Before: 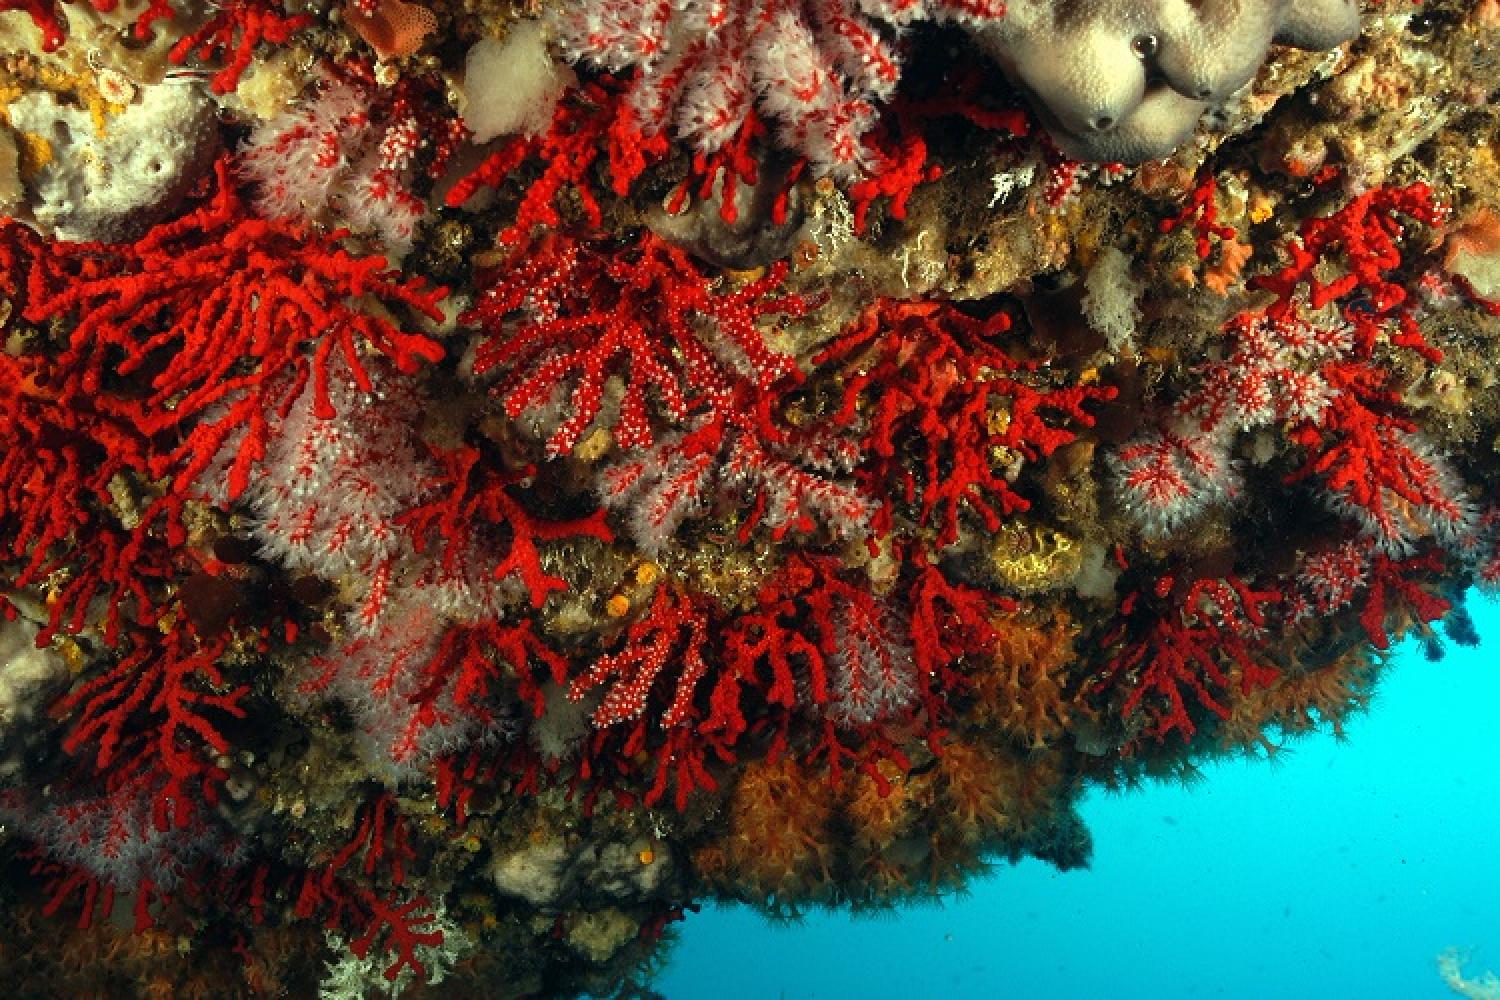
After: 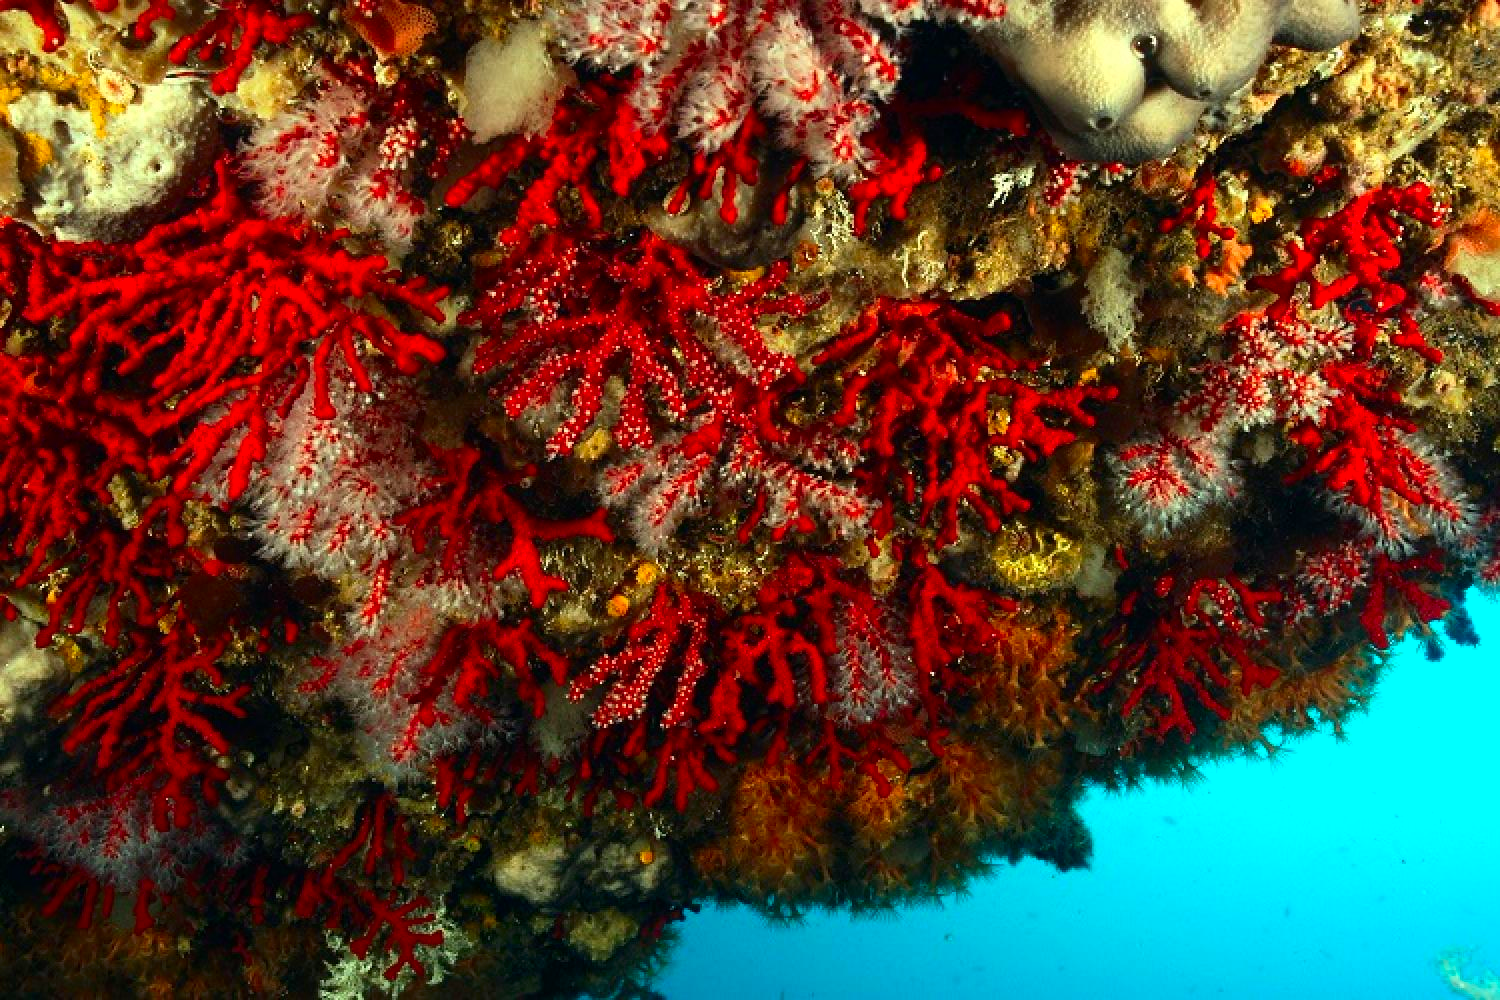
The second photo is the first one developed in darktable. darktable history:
contrast brightness saturation: contrast 0.175, saturation 0.301
